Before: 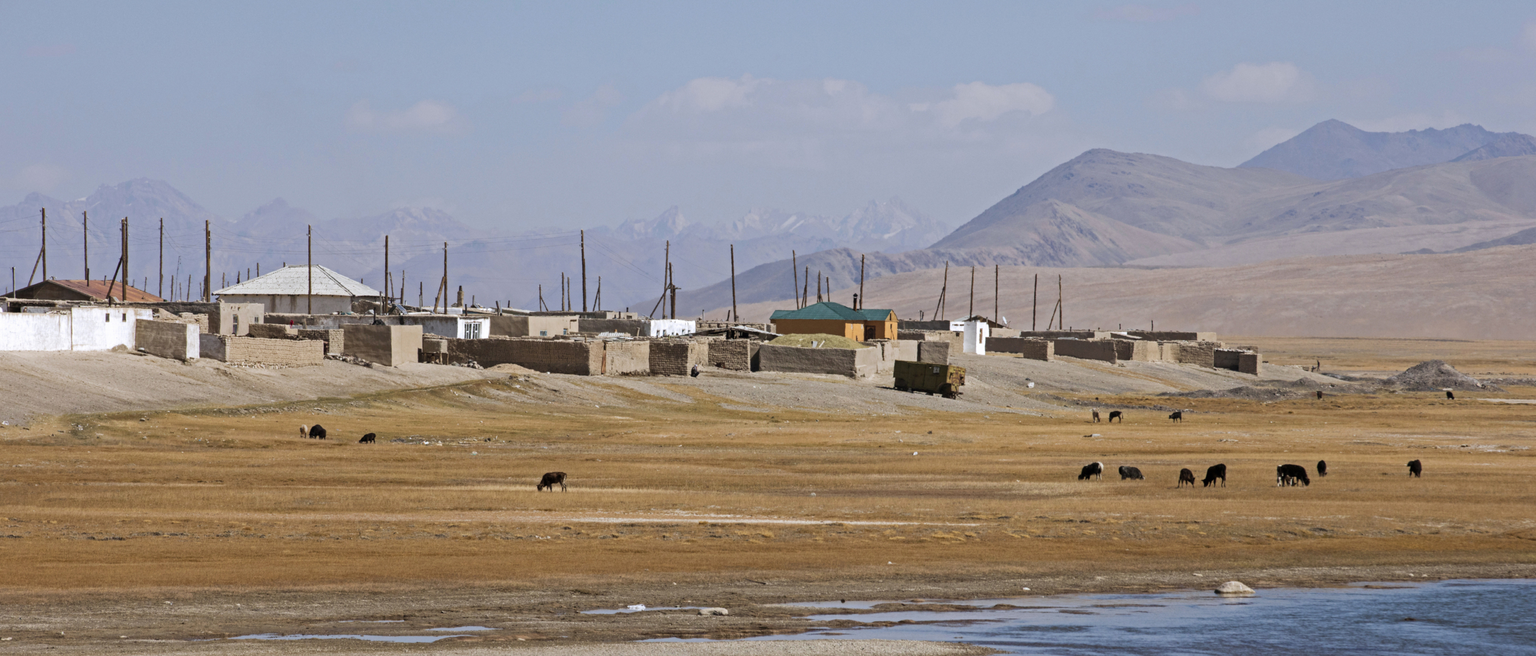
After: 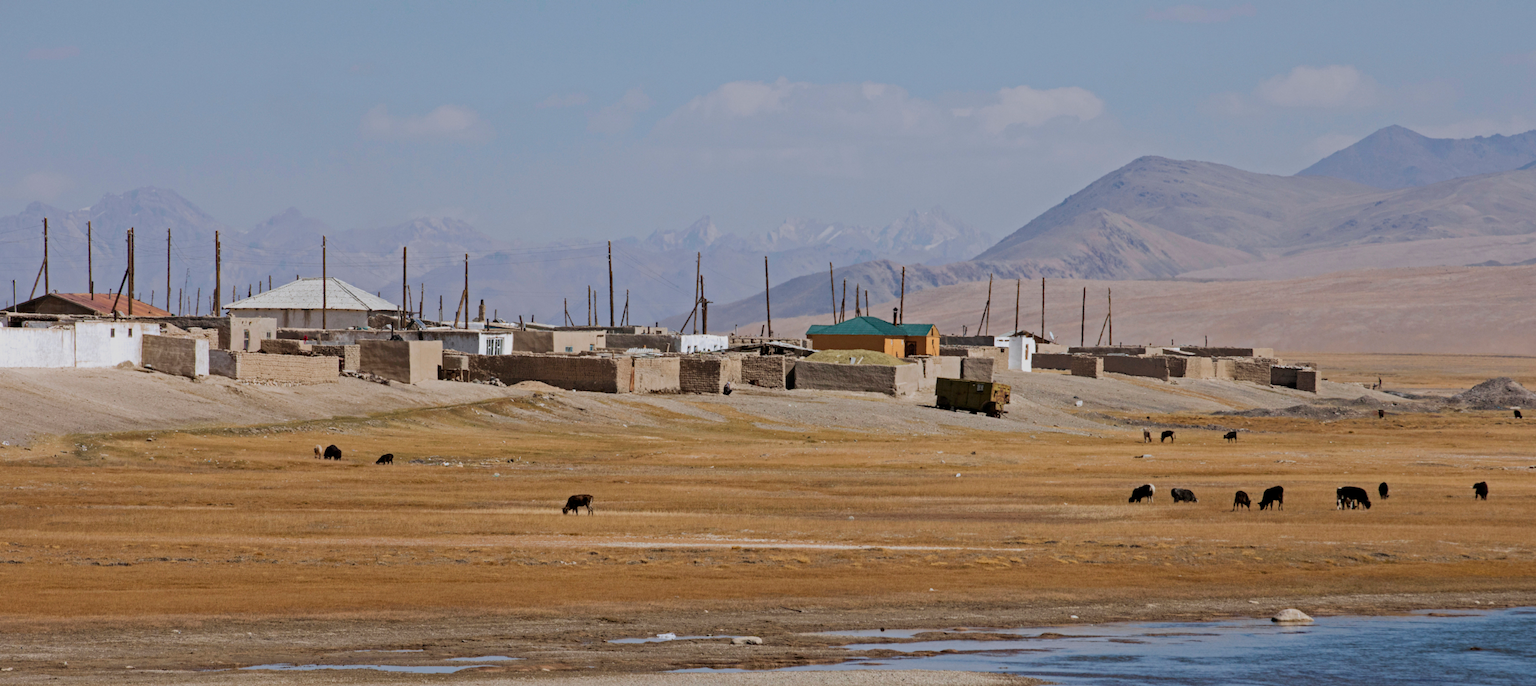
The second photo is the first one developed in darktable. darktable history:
crop: right 4.42%, bottom 0.037%
contrast brightness saturation: contrast 0.028, brightness -0.044
filmic rgb: black relative exposure -16 EV, white relative exposure 4.06 EV, target black luminance 0%, hardness 7.56, latitude 72.84%, contrast 0.907, highlights saturation mix 10.43%, shadows ↔ highlights balance -0.379%, add noise in highlights 0.001, color science v3 (2019), use custom middle-gray values true, contrast in highlights soft
